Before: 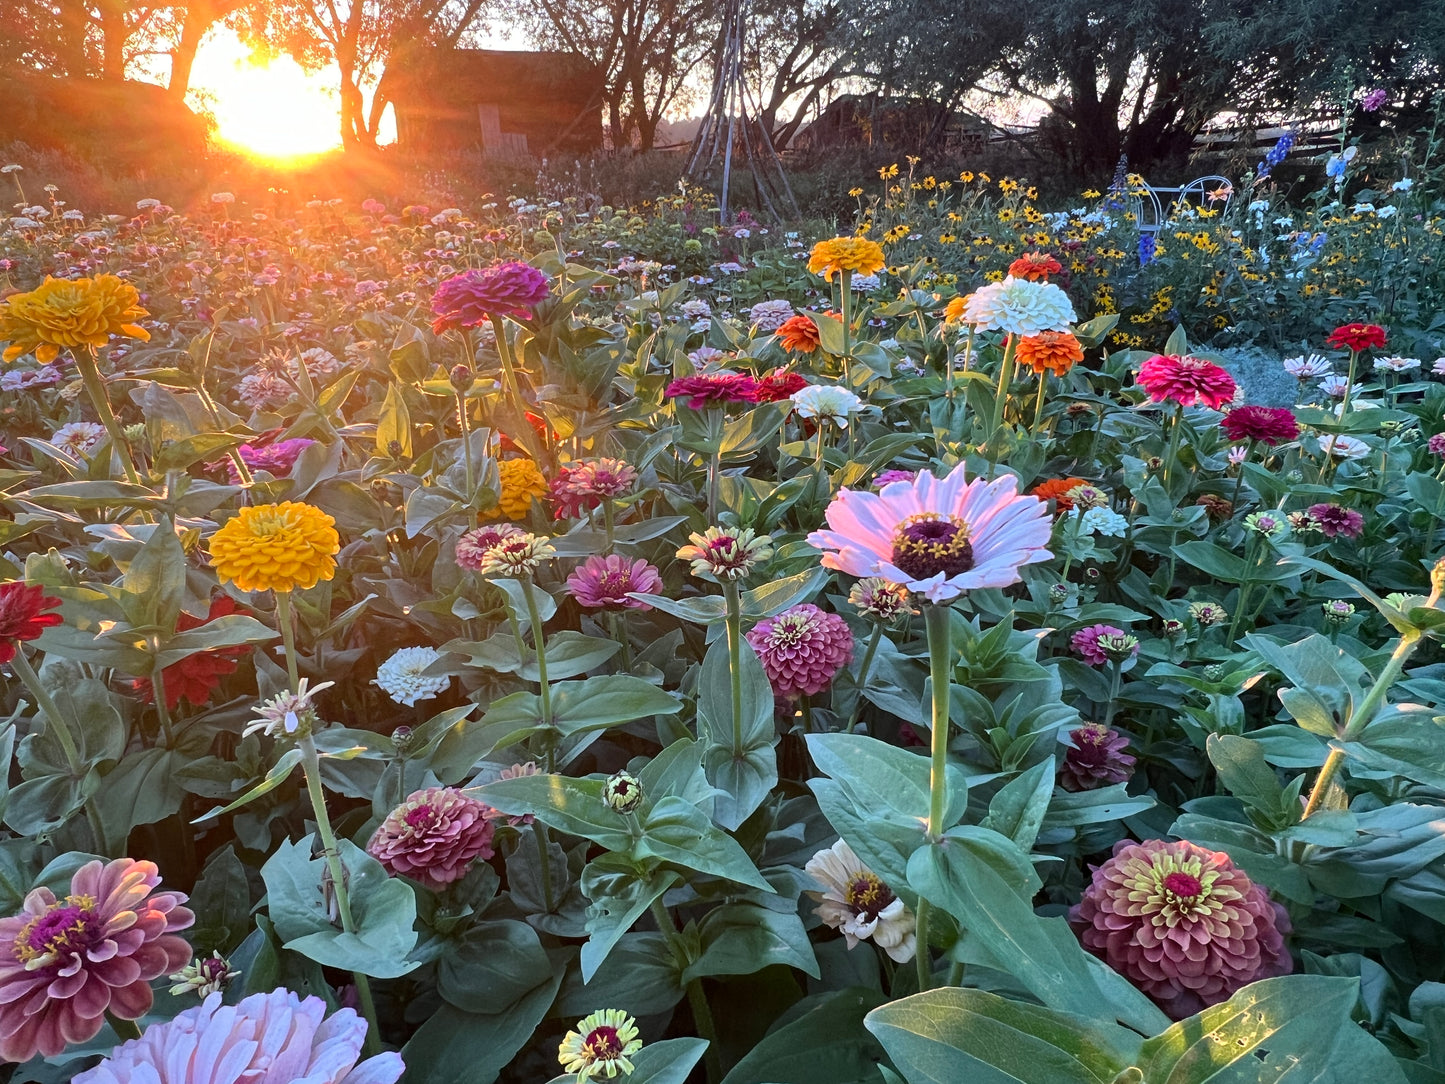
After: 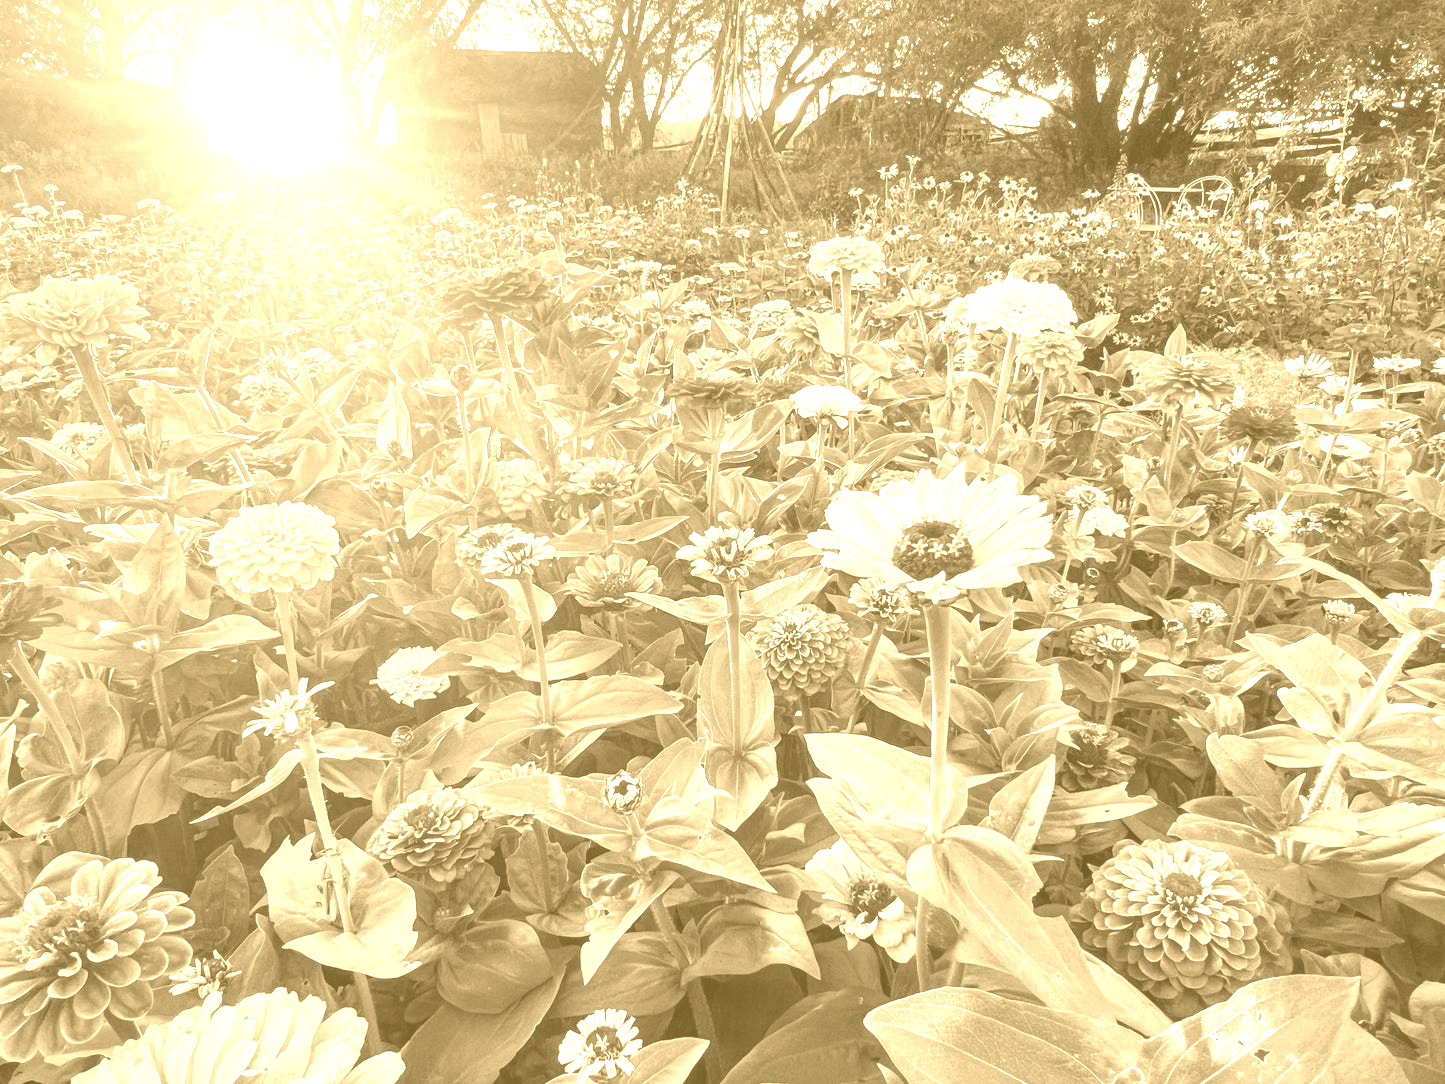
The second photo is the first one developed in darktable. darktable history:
exposure: black level correction 0, exposure 1 EV, compensate exposure bias true, compensate highlight preservation false
colorize: hue 36°, source mix 100%
local contrast: on, module defaults
contrast brightness saturation: contrast -0.26, saturation -0.43
